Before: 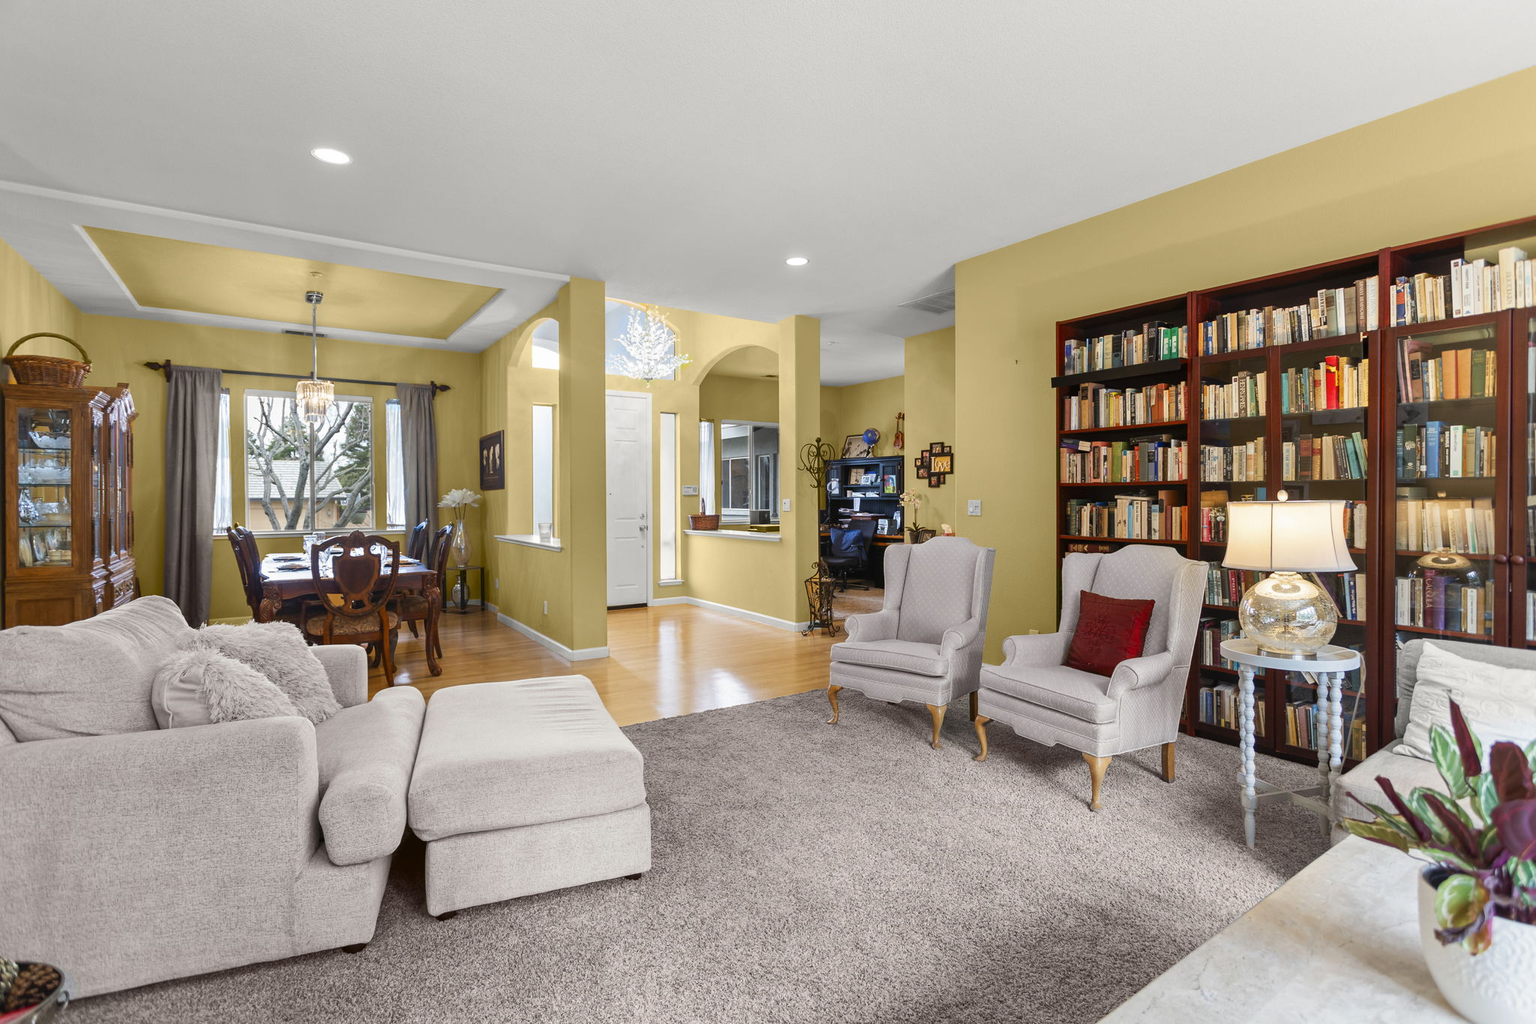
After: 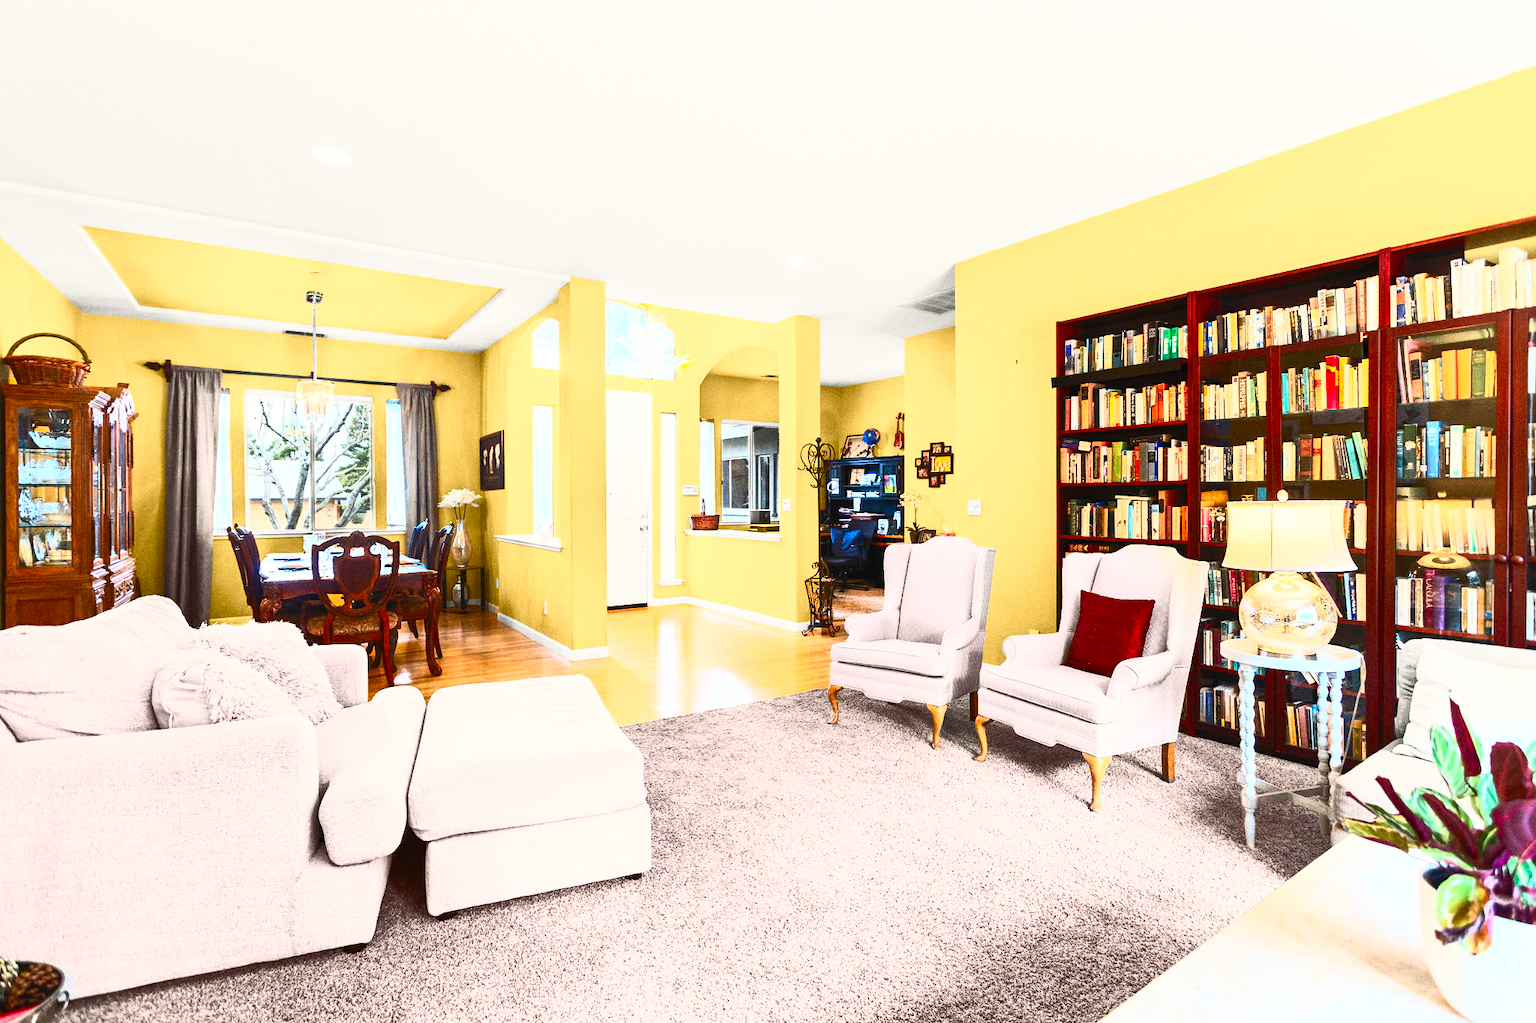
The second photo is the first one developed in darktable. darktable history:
grain: coarseness 0.09 ISO, strength 40%
white balance: emerald 1
contrast brightness saturation: contrast 0.83, brightness 0.59, saturation 0.59
